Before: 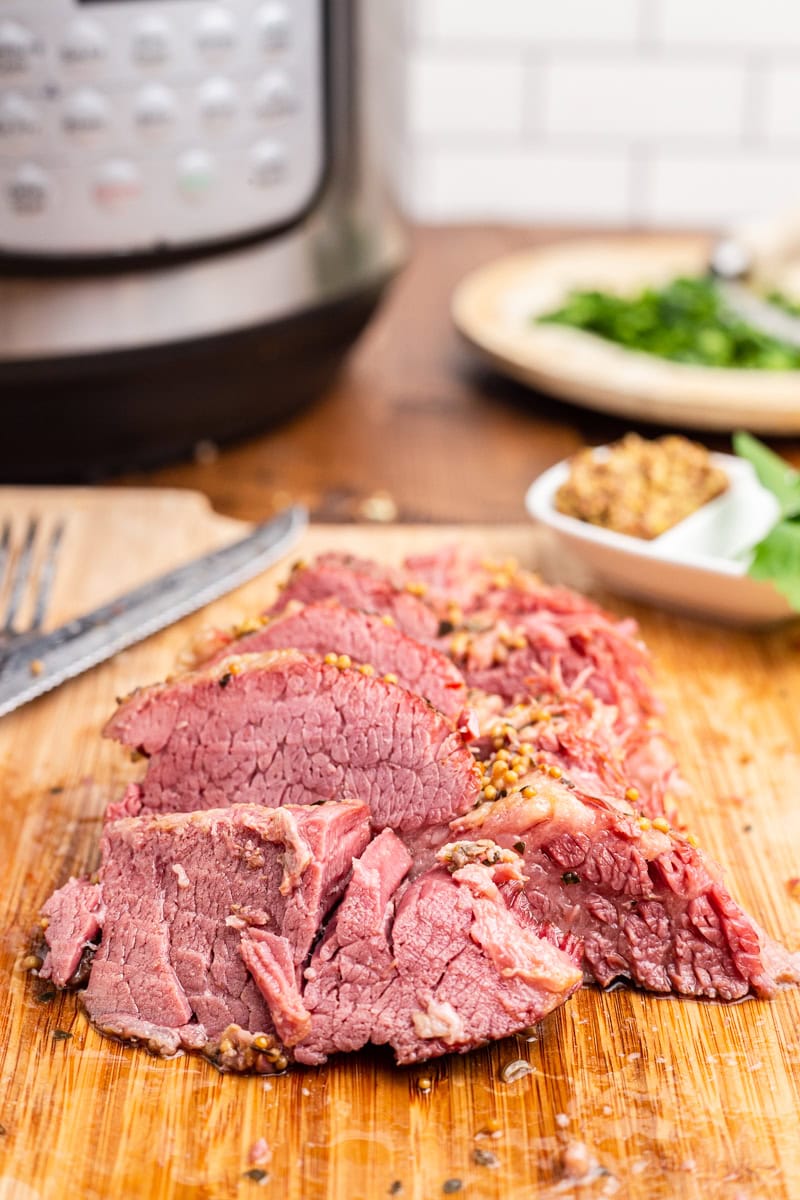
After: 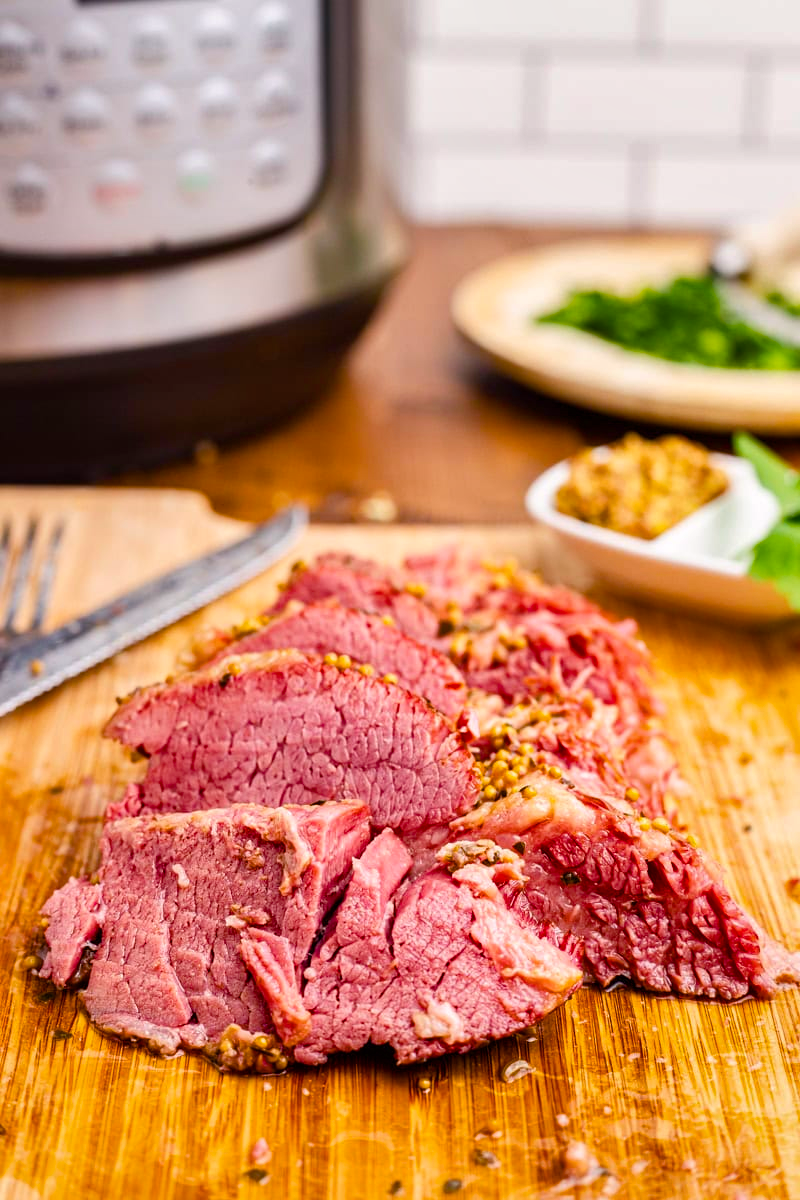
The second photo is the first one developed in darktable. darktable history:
shadows and highlights: low approximation 0.01, soften with gaussian
contrast brightness saturation: contrast 0.012, saturation -0.055
color balance rgb: highlights gain › chroma 0.281%, highlights gain › hue 331.23°, perceptual saturation grading › global saturation 34.676%, perceptual saturation grading › highlights -25.36%, perceptual saturation grading › shadows 25.9%, global vibrance 40.789%
